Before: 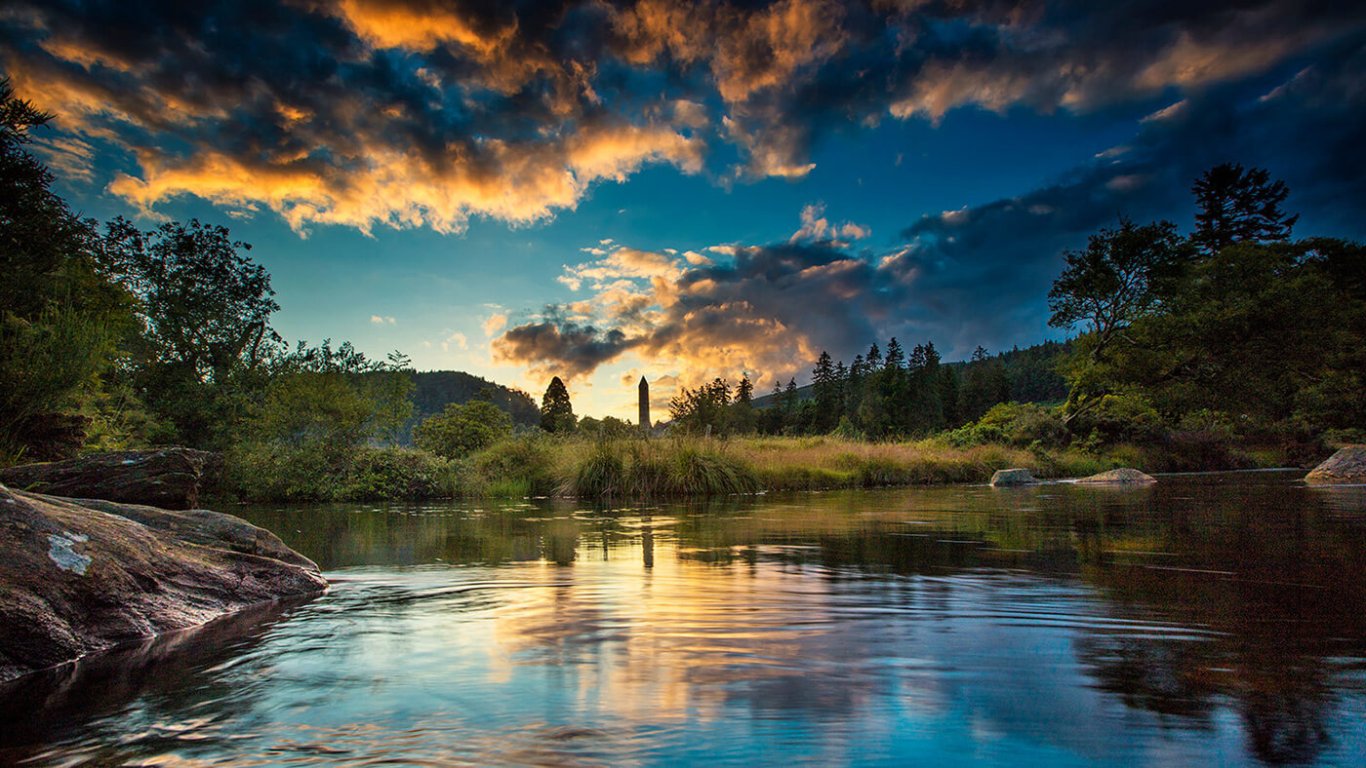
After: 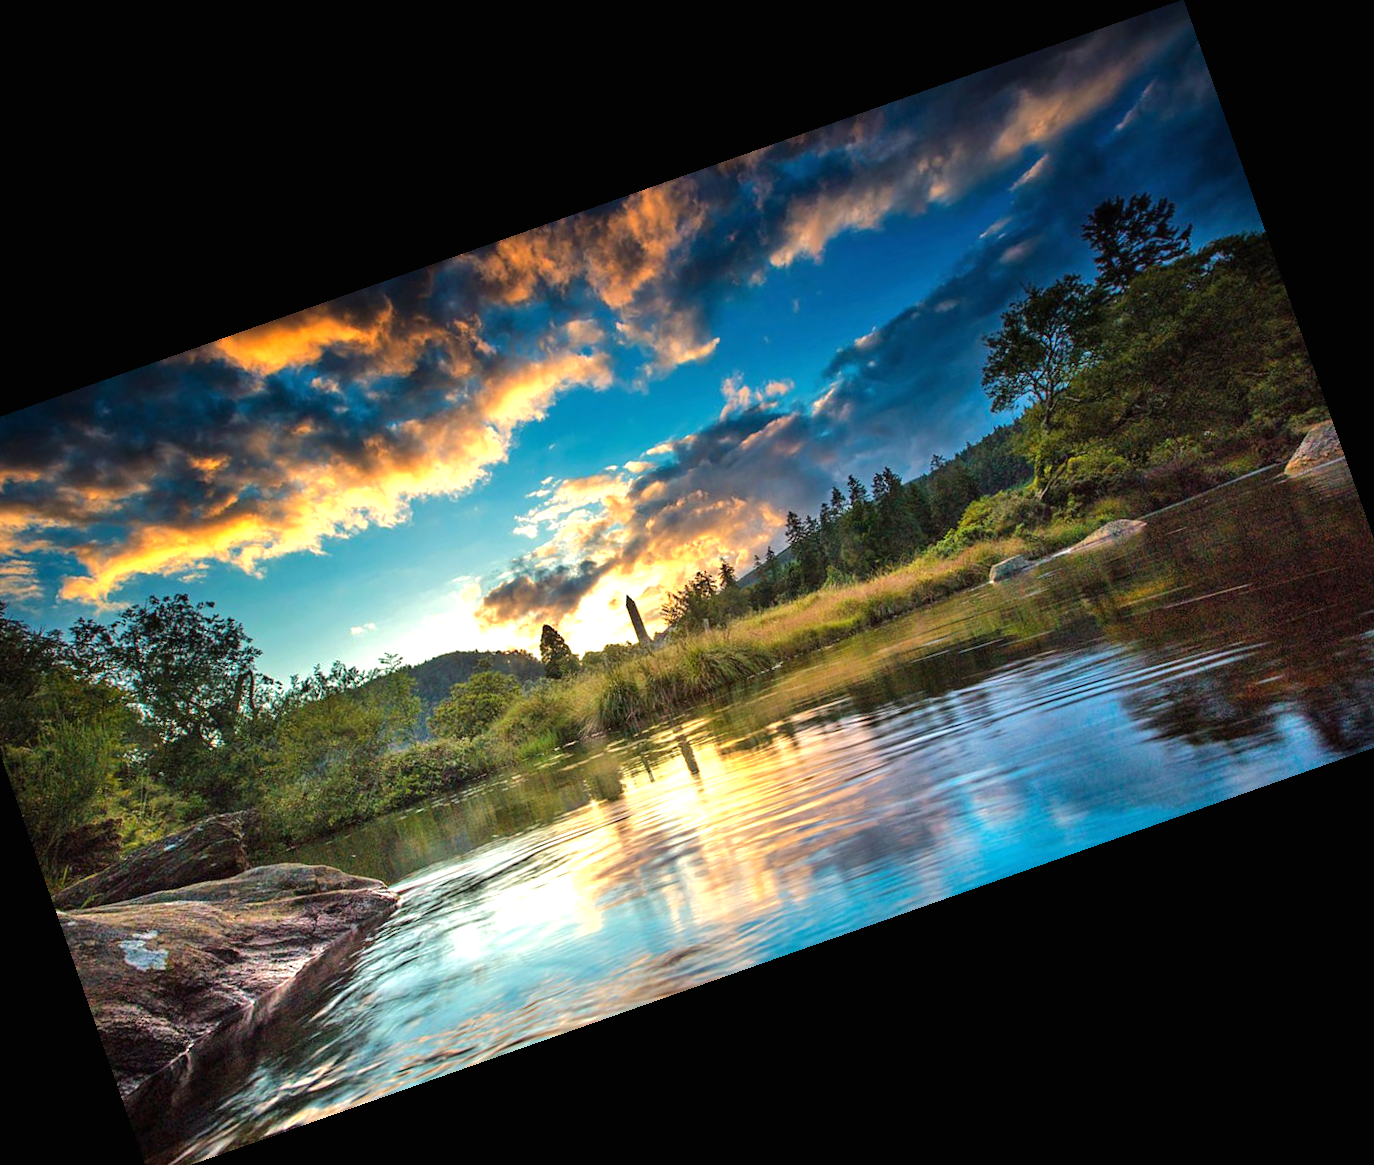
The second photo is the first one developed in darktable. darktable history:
base curve: curves: ch0 [(0, 0) (0.235, 0.266) (0.503, 0.496) (0.786, 0.72) (1, 1)]
crop and rotate: angle 19.43°, left 6.812%, right 4.125%, bottom 1.087%
exposure: black level correction 0, exposure 0.9 EV, compensate highlight preservation false
